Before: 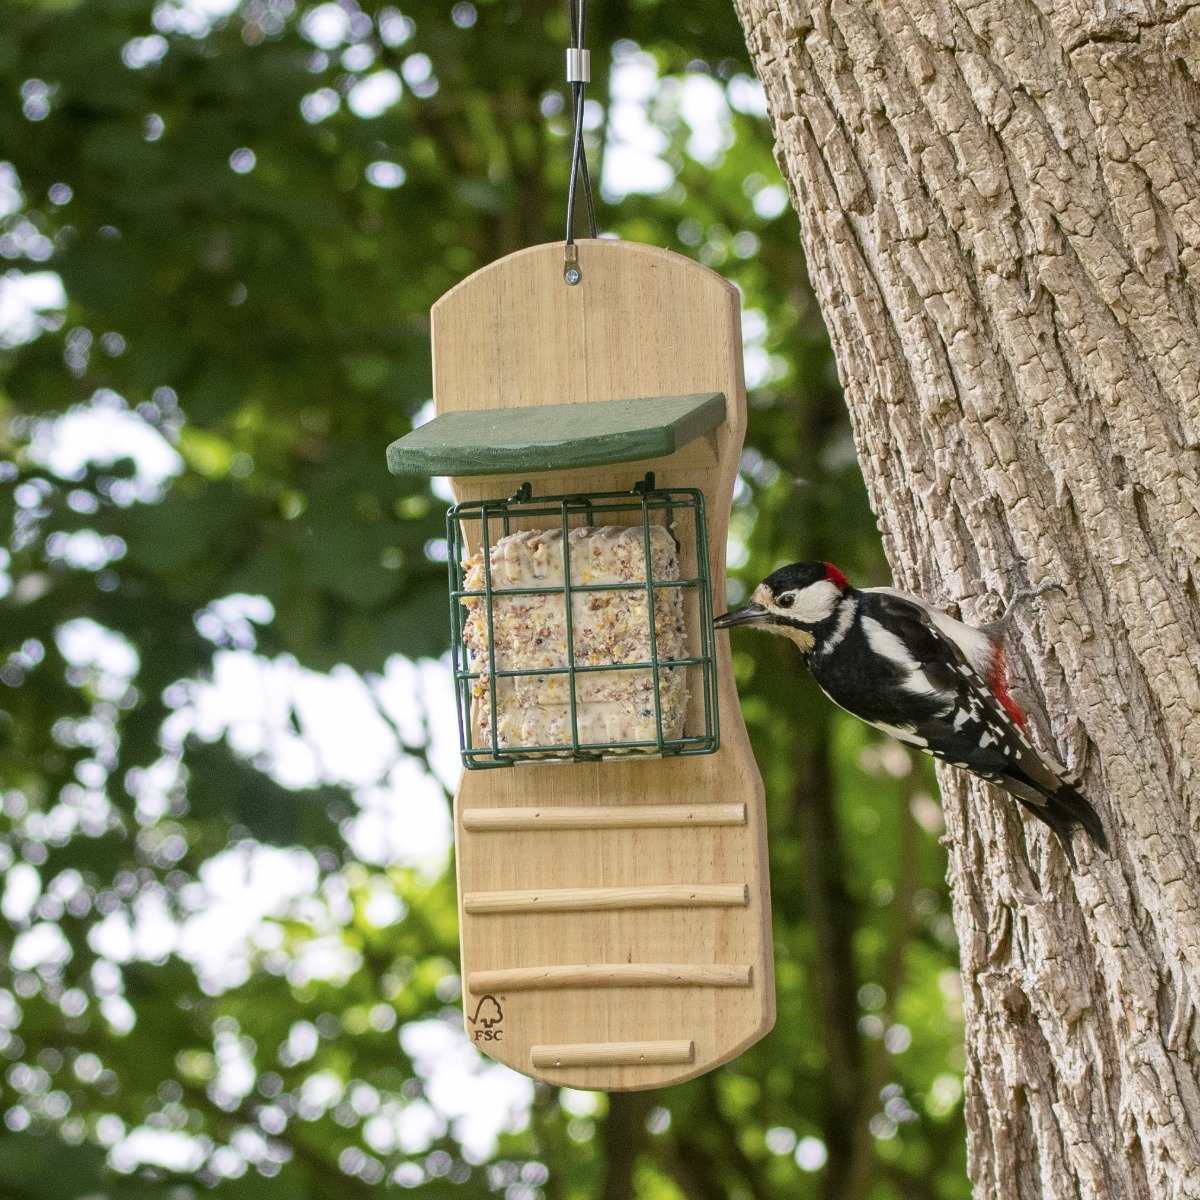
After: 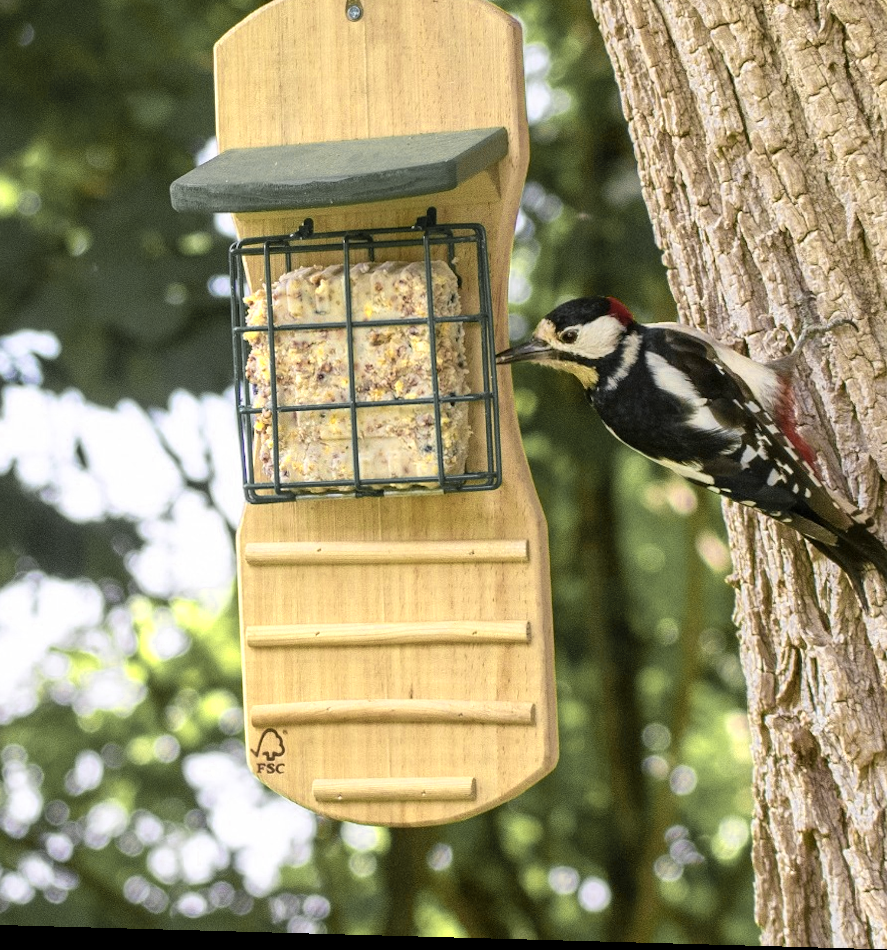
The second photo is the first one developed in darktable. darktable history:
rotate and perspective: lens shift (horizontal) -0.055, automatic cropping off
crop: left 16.871%, top 22.857%, right 9.116%
velvia: on, module defaults
color zones: curves: ch0 [(0.004, 0.306) (0.107, 0.448) (0.252, 0.656) (0.41, 0.398) (0.595, 0.515) (0.768, 0.628)]; ch1 [(0.07, 0.323) (0.151, 0.452) (0.252, 0.608) (0.346, 0.221) (0.463, 0.189) (0.61, 0.368) (0.735, 0.395) (0.921, 0.412)]; ch2 [(0, 0.476) (0.132, 0.512) (0.243, 0.512) (0.397, 0.48) (0.522, 0.376) (0.634, 0.536) (0.761, 0.46)]
